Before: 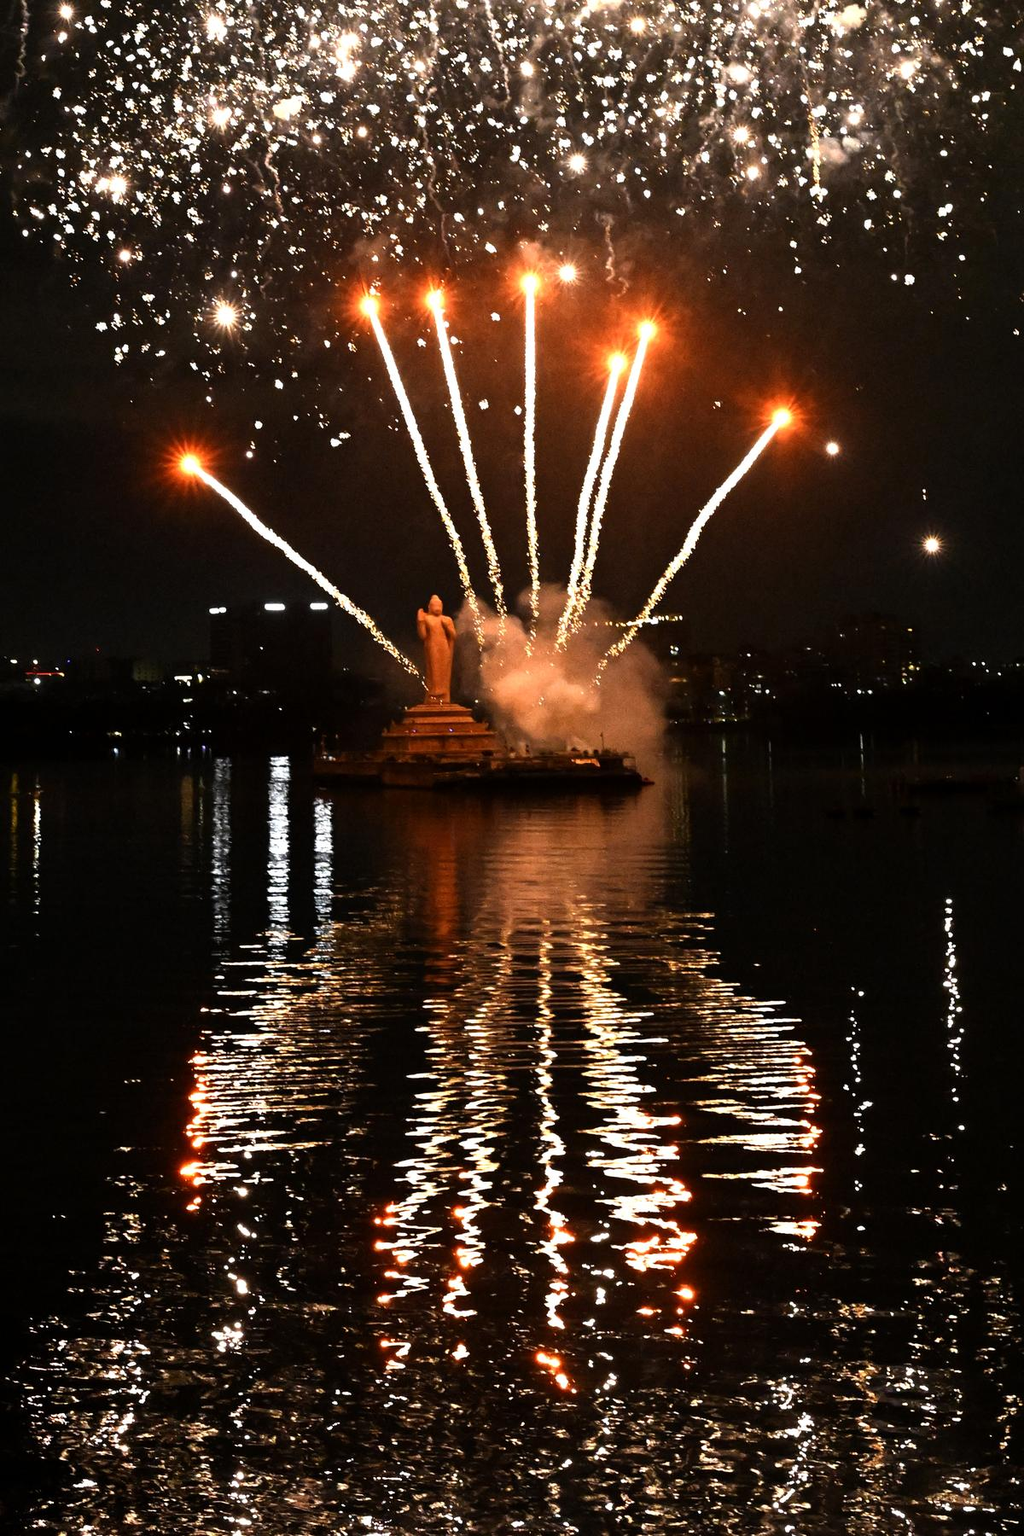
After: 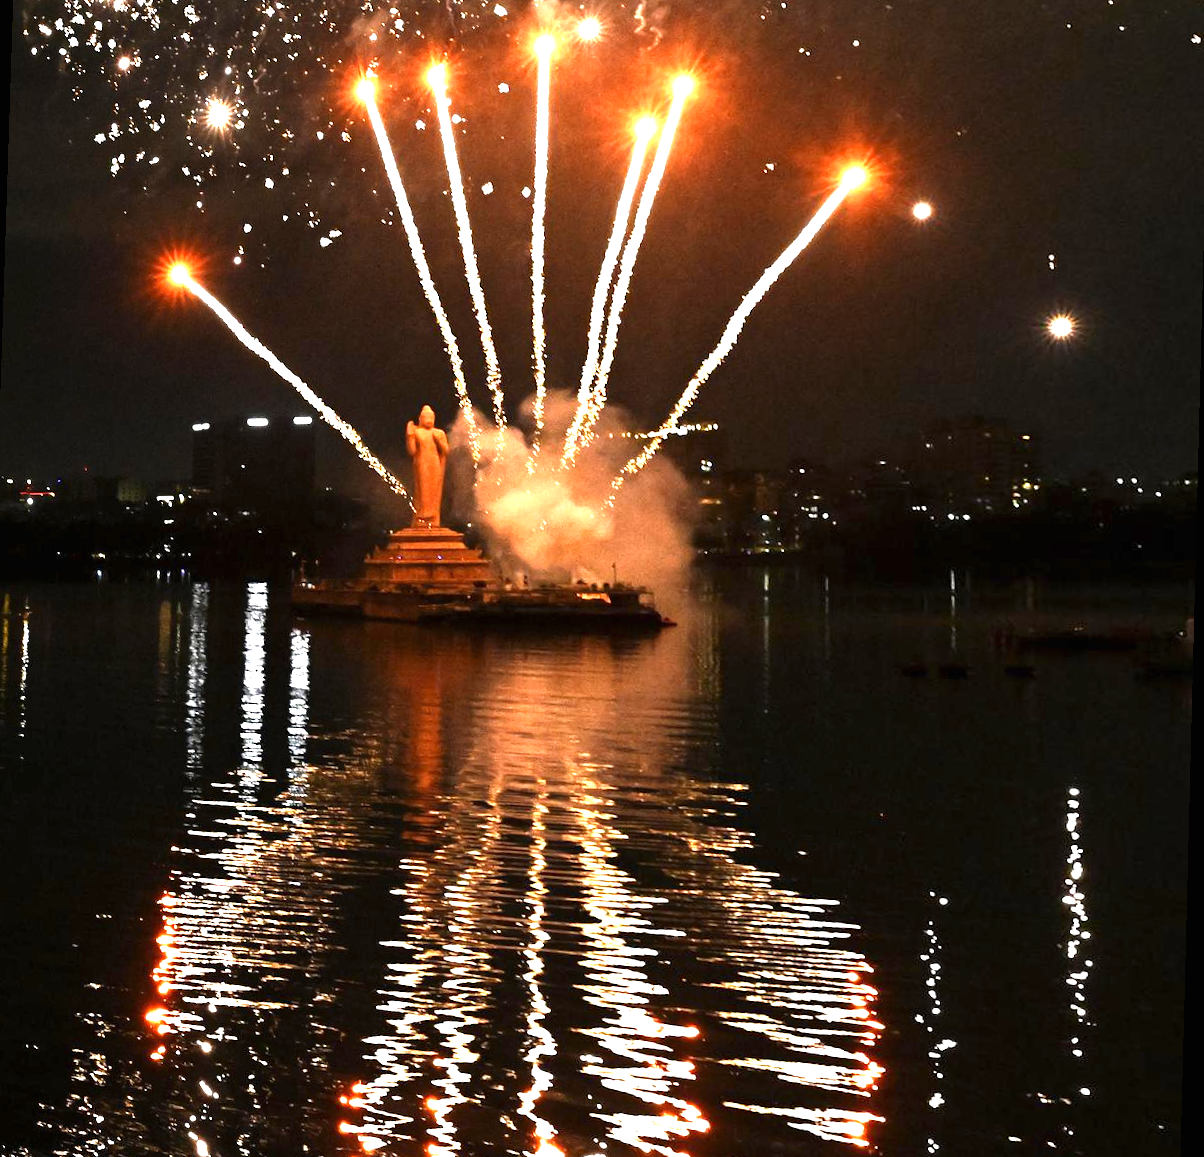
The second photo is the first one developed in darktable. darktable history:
rotate and perspective: rotation 1.69°, lens shift (vertical) -0.023, lens shift (horizontal) -0.291, crop left 0.025, crop right 0.988, crop top 0.092, crop bottom 0.842
crop: top 13.819%, bottom 11.169%
exposure: black level correction 0, exposure 1.2 EV, compensate highlight preservation false
